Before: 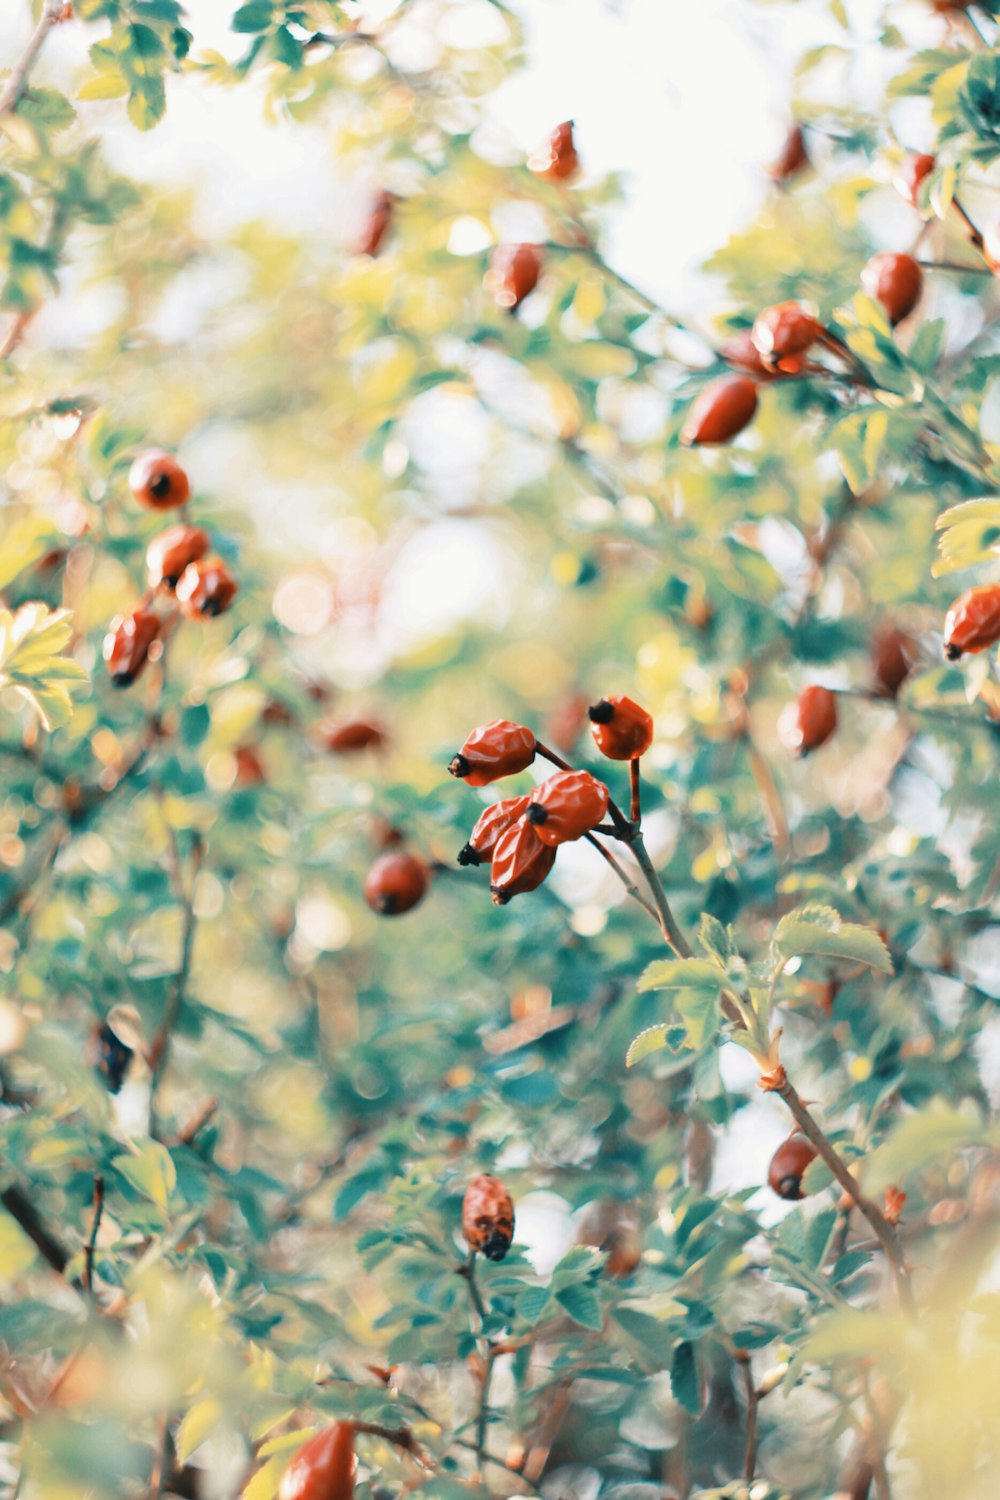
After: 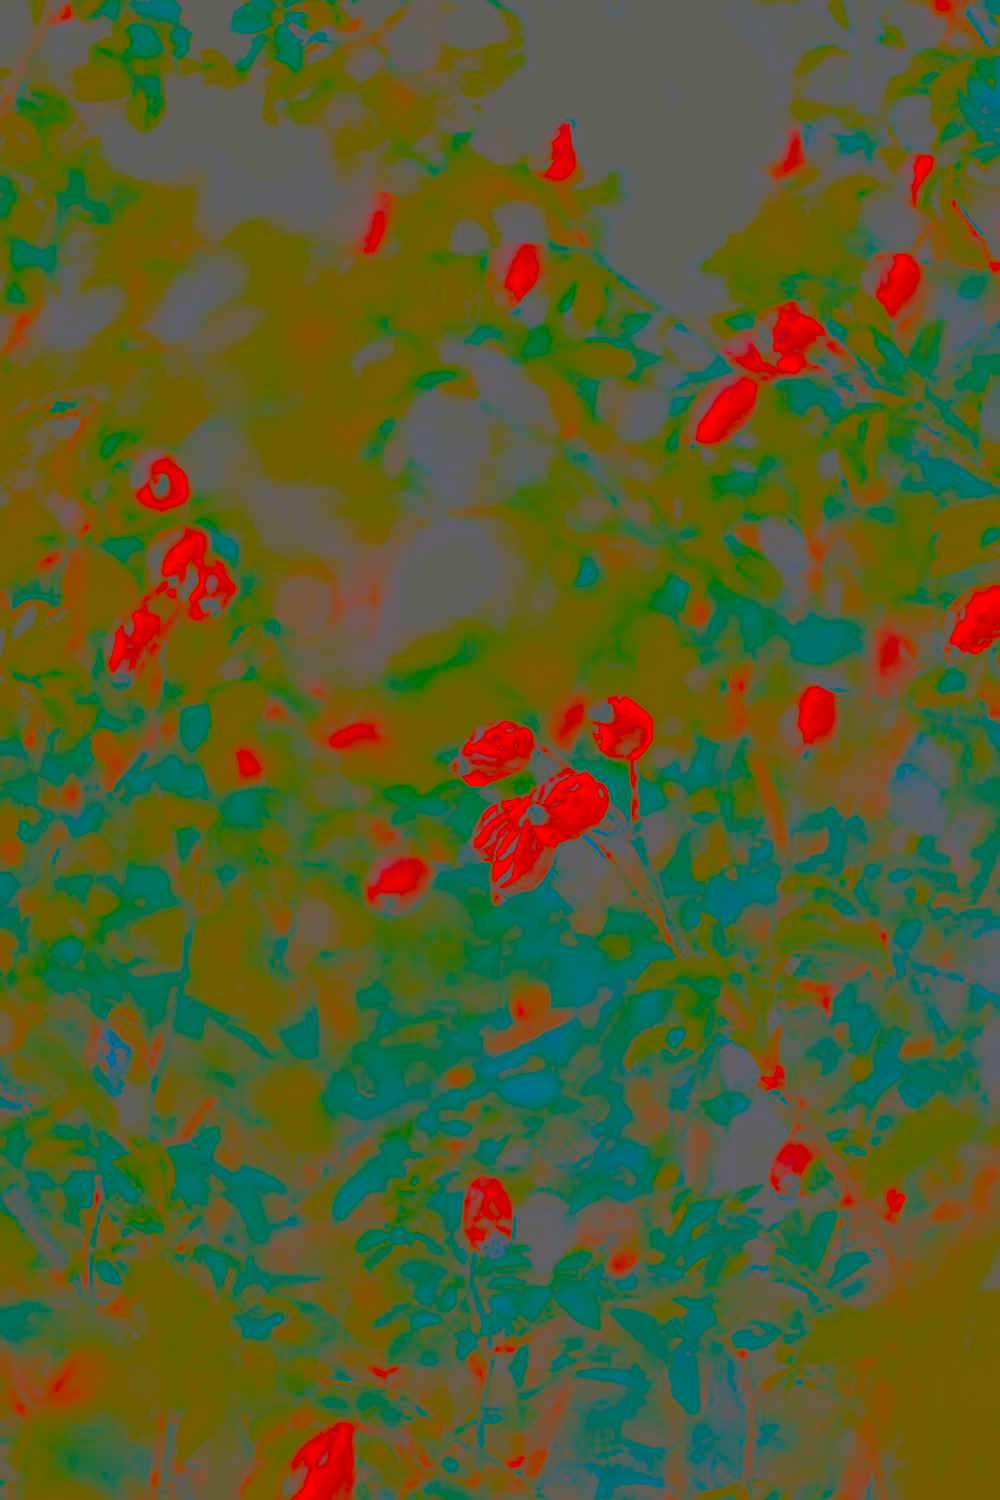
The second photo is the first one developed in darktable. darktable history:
exposure: black level correction 0, exposure 1.2 EV, compensate exposure bias true, compensate highlight preservation false
contrast brightness saturation: contrast -0.99, brightness -0.17, saturation 0.75
